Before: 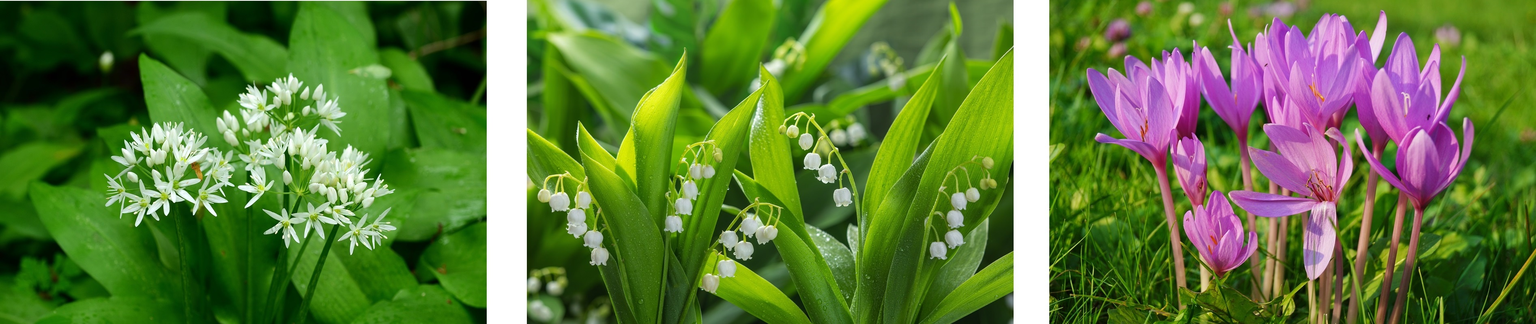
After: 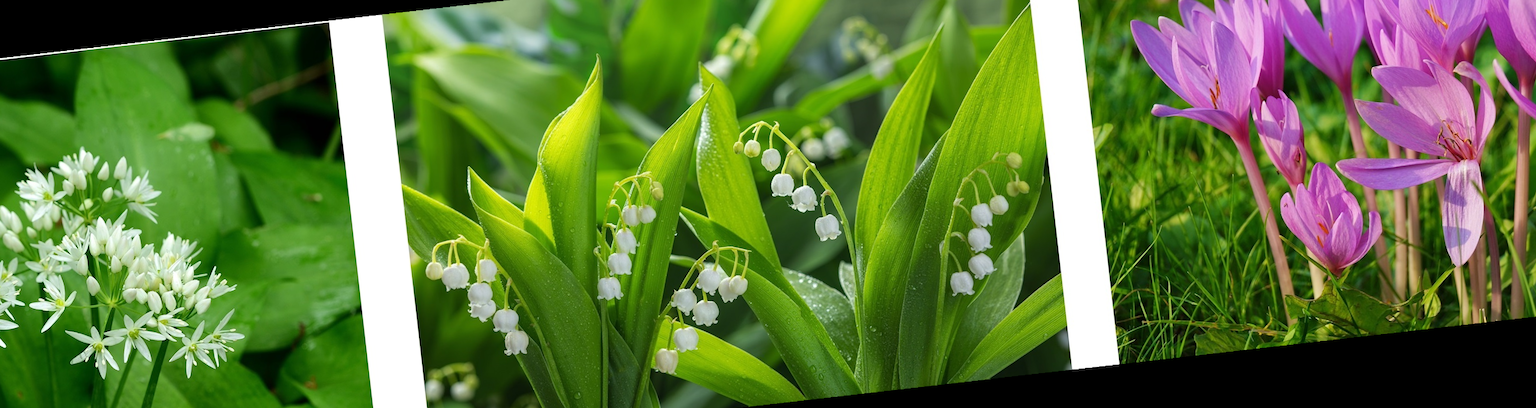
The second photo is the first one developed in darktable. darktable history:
crop and rotate: angle 1.96°, left 5.673%, top 5.673%
rotate and perspective: rotation -4.57°, crop left 0.054, crop right 0.944, crop top 0.087, crop bottom 0.914
